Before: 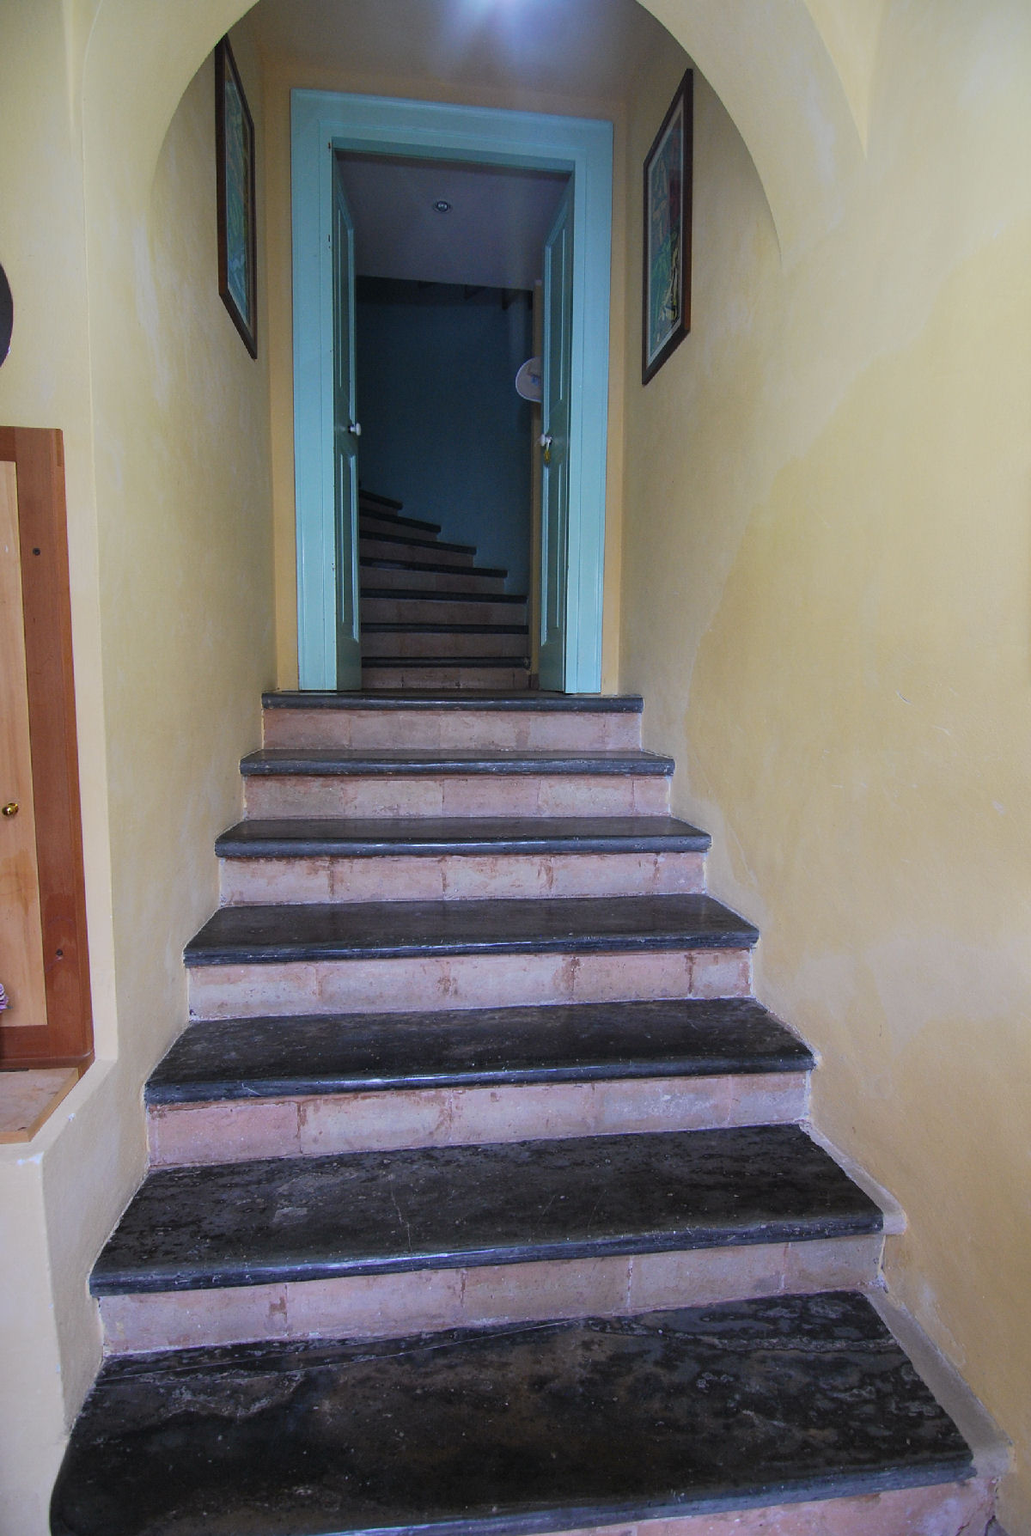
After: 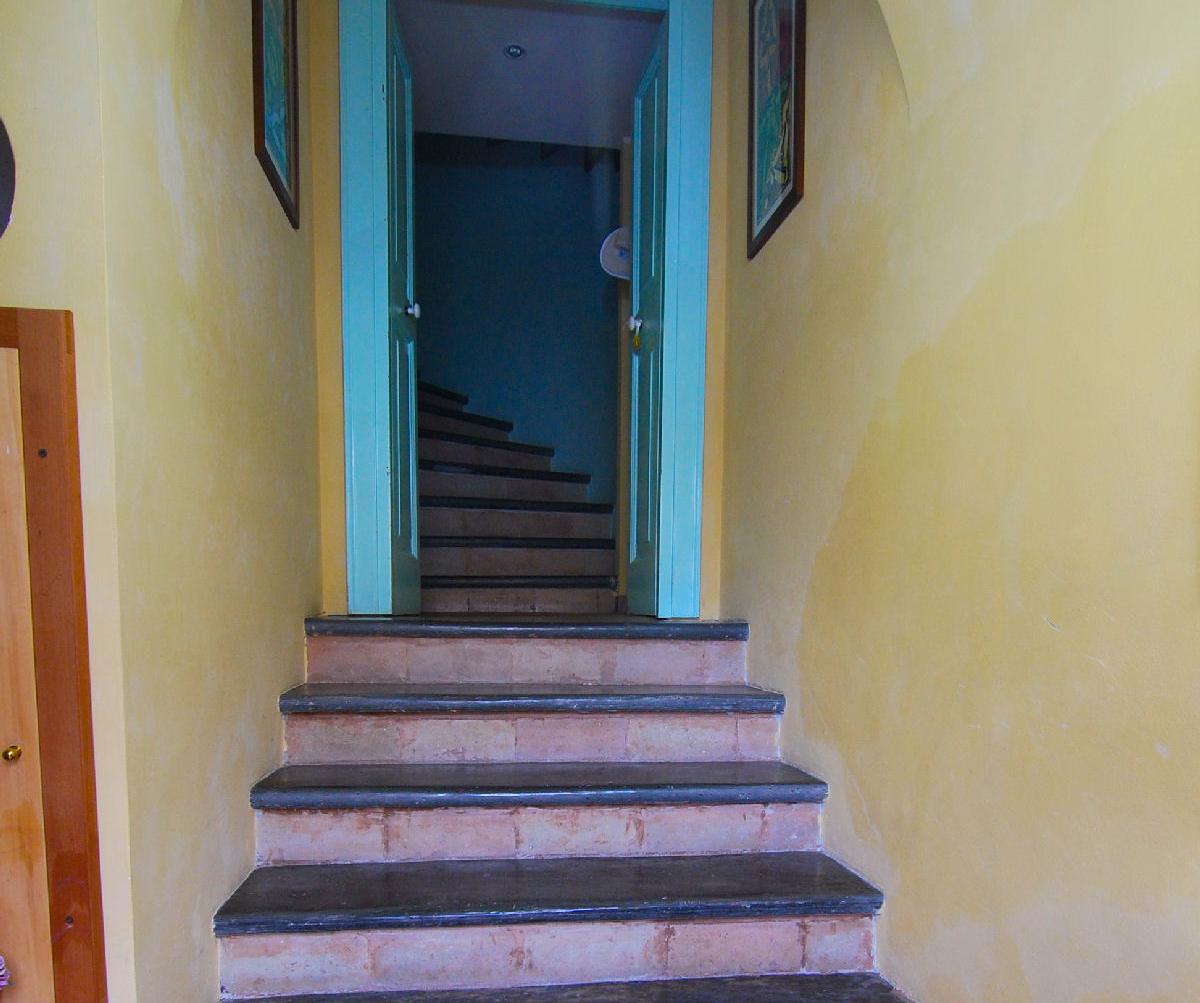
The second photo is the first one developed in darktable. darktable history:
crop and rotate: top 10.605%, bottom 33.274%
color balance rgb: linear chroma grading › global chroma 15%, perceptual saturation grading › global saturation 30%
